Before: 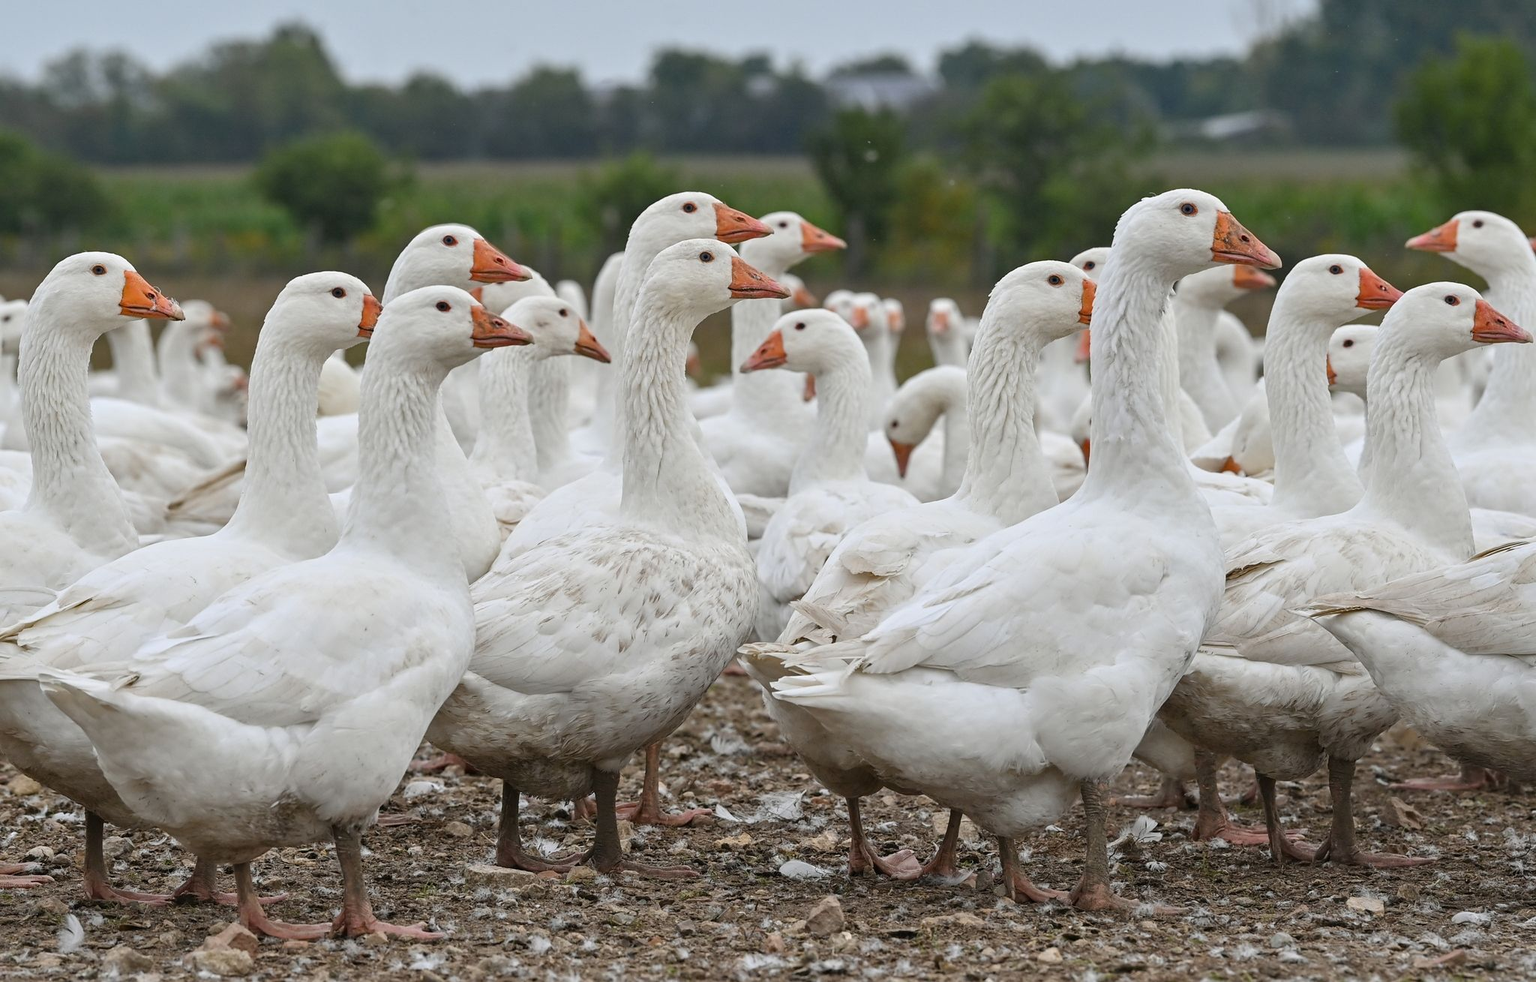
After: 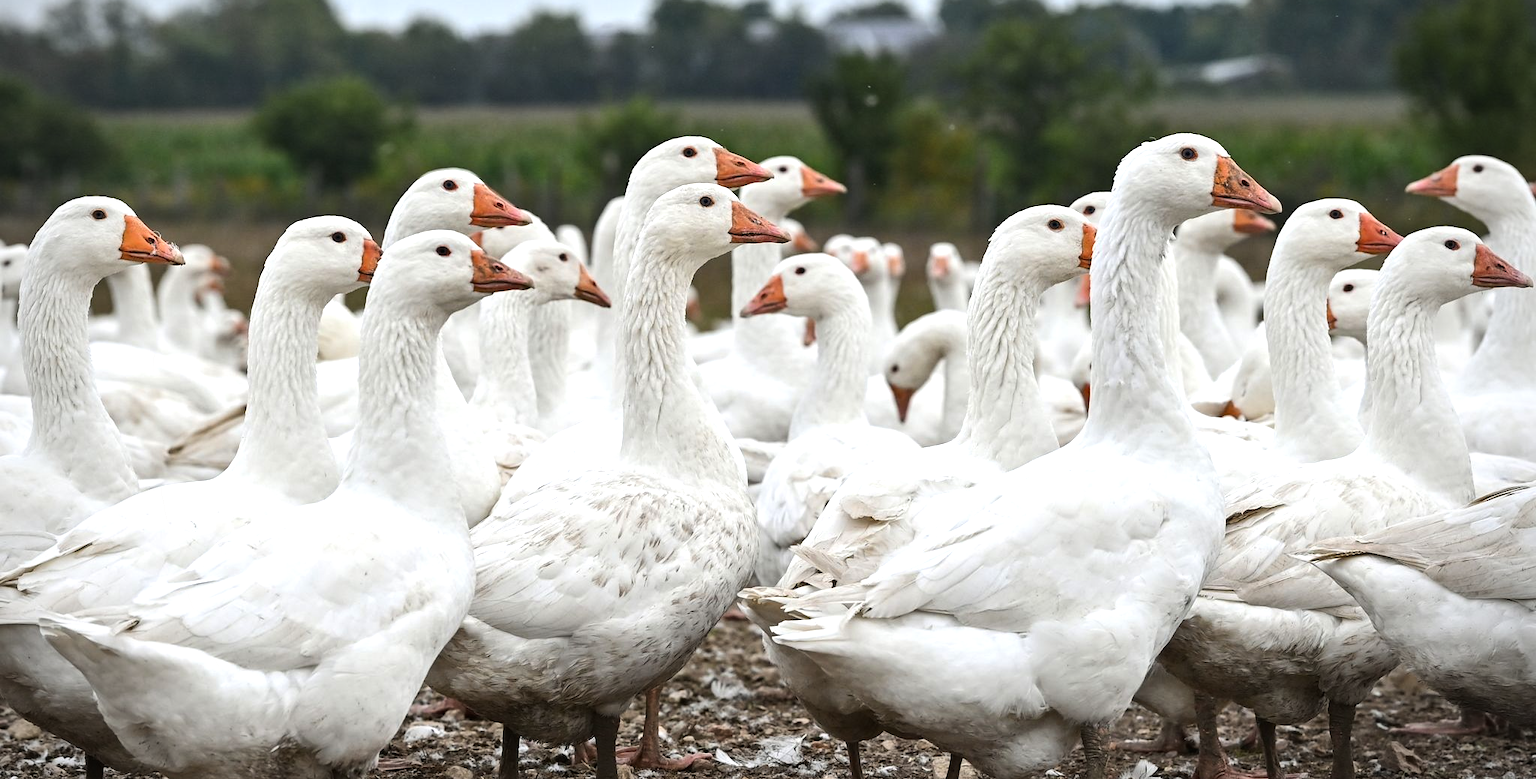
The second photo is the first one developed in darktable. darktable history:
tone equalizer: -8 EV -0.75 EV, -7 EV -0.7 EV, -6 EV -0.6 EV, -5 EV -0.4 EV, -3 EV 0.4 EV, -2 EV 0.6 EV, -1 EV 0.7 EV, +0 EV 0.75 EV, edges refinement/feathering 500, mask exposure compensation -1.57 EV, preserve details no
vignetting: unbound false
crop and rotate: top 5.667%, bottom 14.937%
